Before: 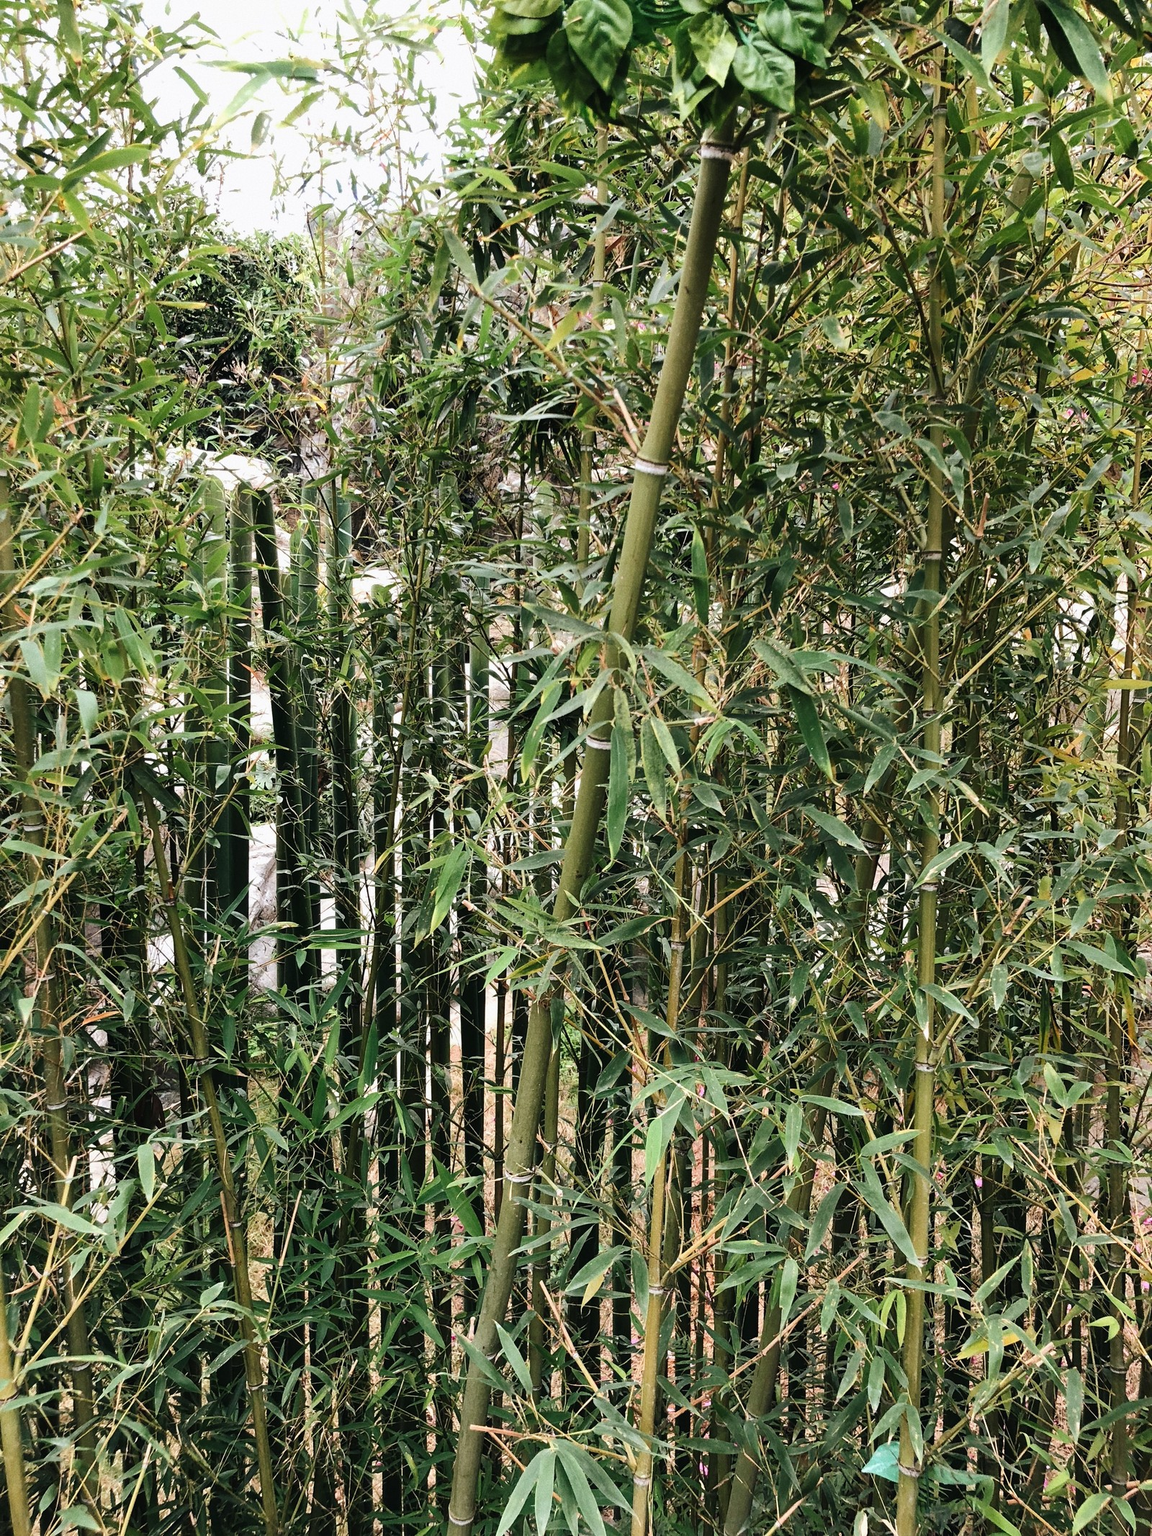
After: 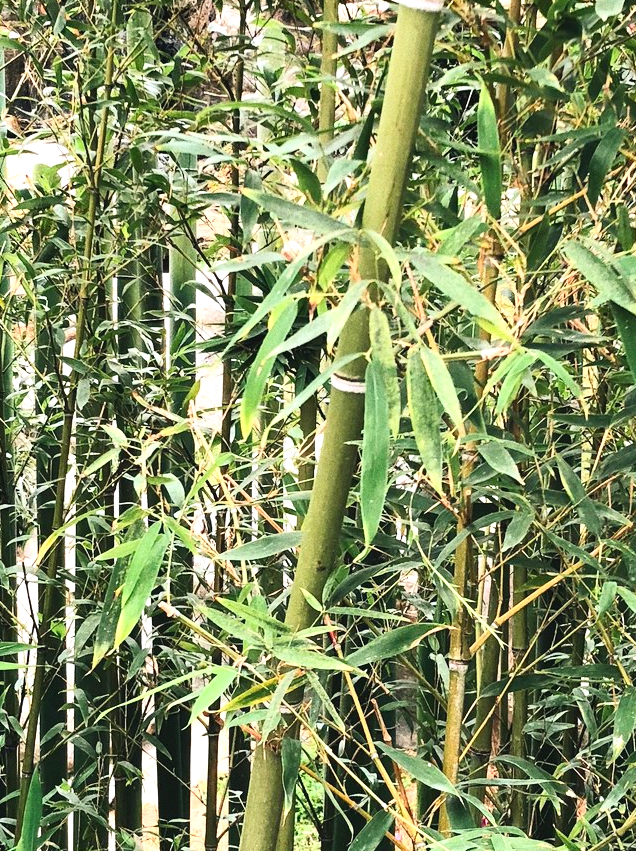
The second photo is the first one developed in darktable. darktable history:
contrast brightness saturation: contrast 0.2, brightness 0.166, saturation 0.216
exposure: black level correction 0, exposure 0.693 EV, compensate highlight preservation false
crop: left 30.196%, top 30.389%, right 29.997%, bottom 29.674%
